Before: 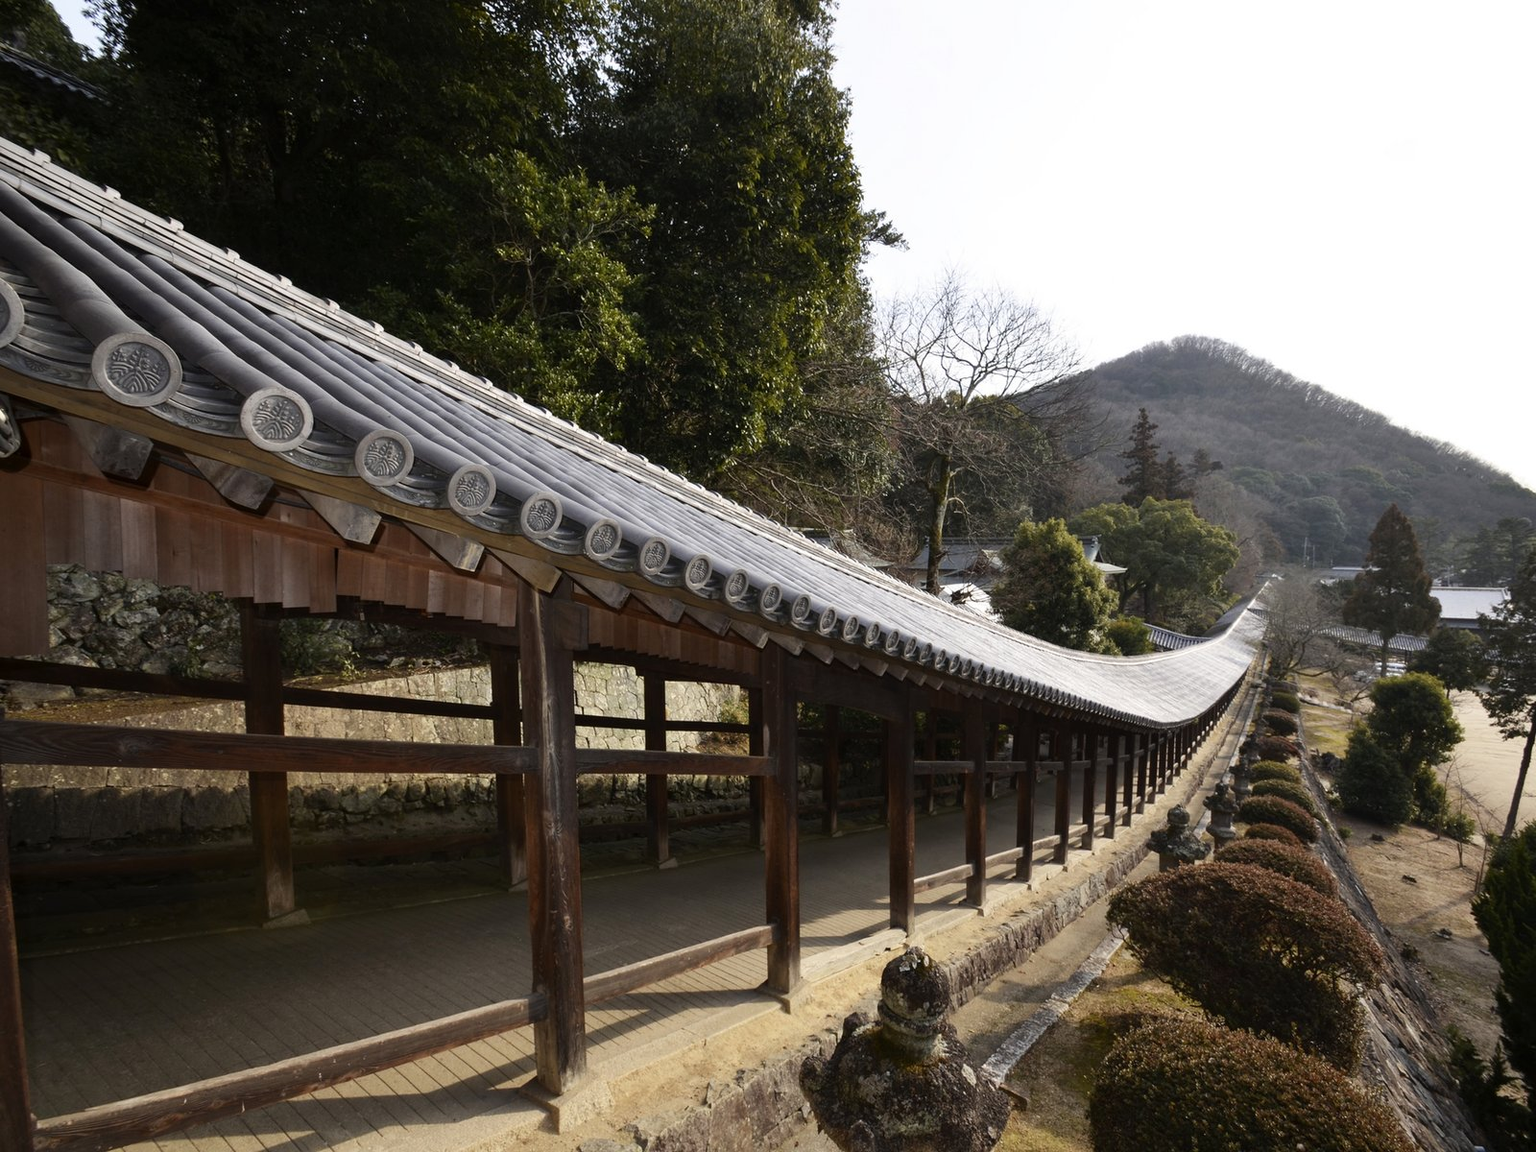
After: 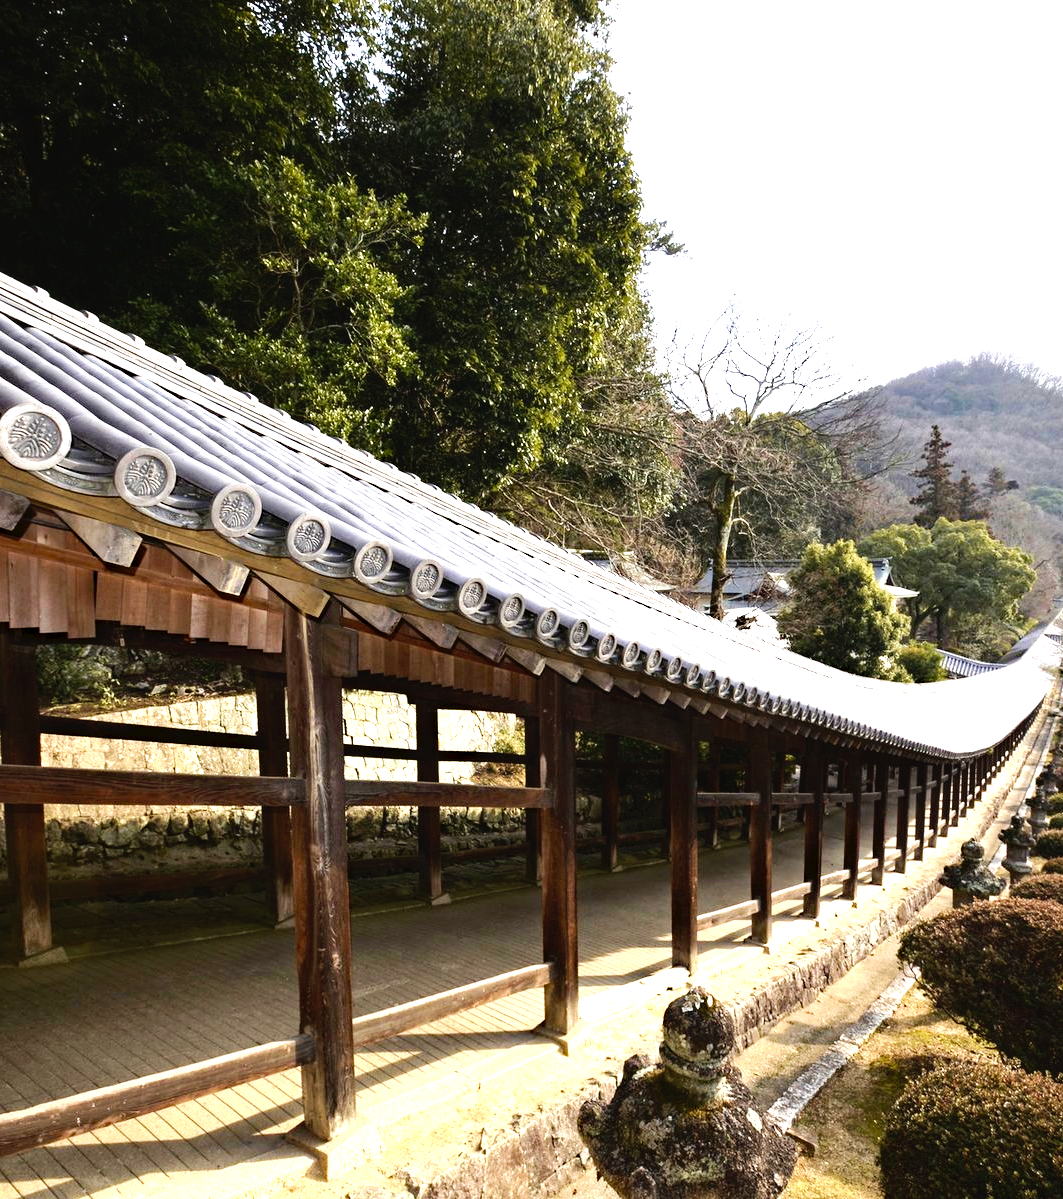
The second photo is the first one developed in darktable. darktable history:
levels: levels [0, 0.394, 0.787]
tone equalizer: -8 EV -0.391 EV, -7 EV -0.355 EV, -6 EV -0.345 EV, -5 EV -0.233 EV, -3 EV 0.253 EV, -2 EV 0.353 EV, -1 EV 0.412 EV, +0 EV 0.421 EV
crop and rotate: left 15.948%, right 17.559%
tone curve: curves: ch0 [(0, 0) (0.003, 0.022) (0.011, 0.025) (0.025, 0.032) (0.044, 0.055) (0.069, 0.089) (0.1, 0.133) (0.136, 0.18) (0.177, 0.231) (0.224, 0.291) (0.277, 0.35) (0.335, 0.42) (0.399, 0.496) (0.468, 0.561) (0.543, 0.632) (0.623, 0.706) (0.709, 0.783) (0.801, 0.865) (0.898, 0.947) (1, 1)], preserve colors none
haze removal: strength 0.301, distance 0.247, compatibility mode true, adaptive false
velvia: on, module defaults
